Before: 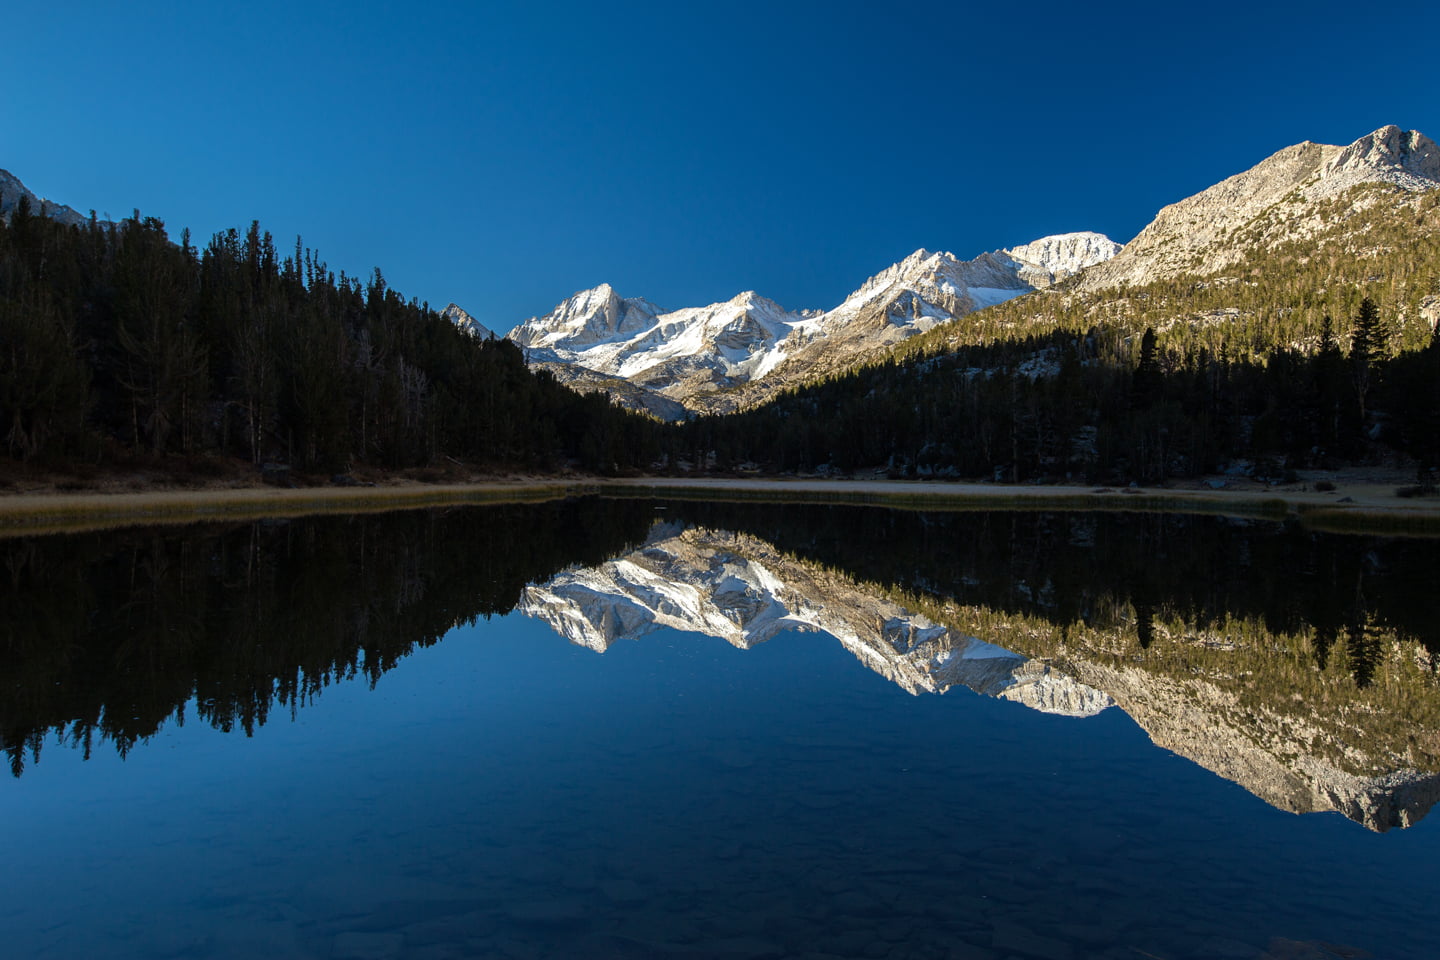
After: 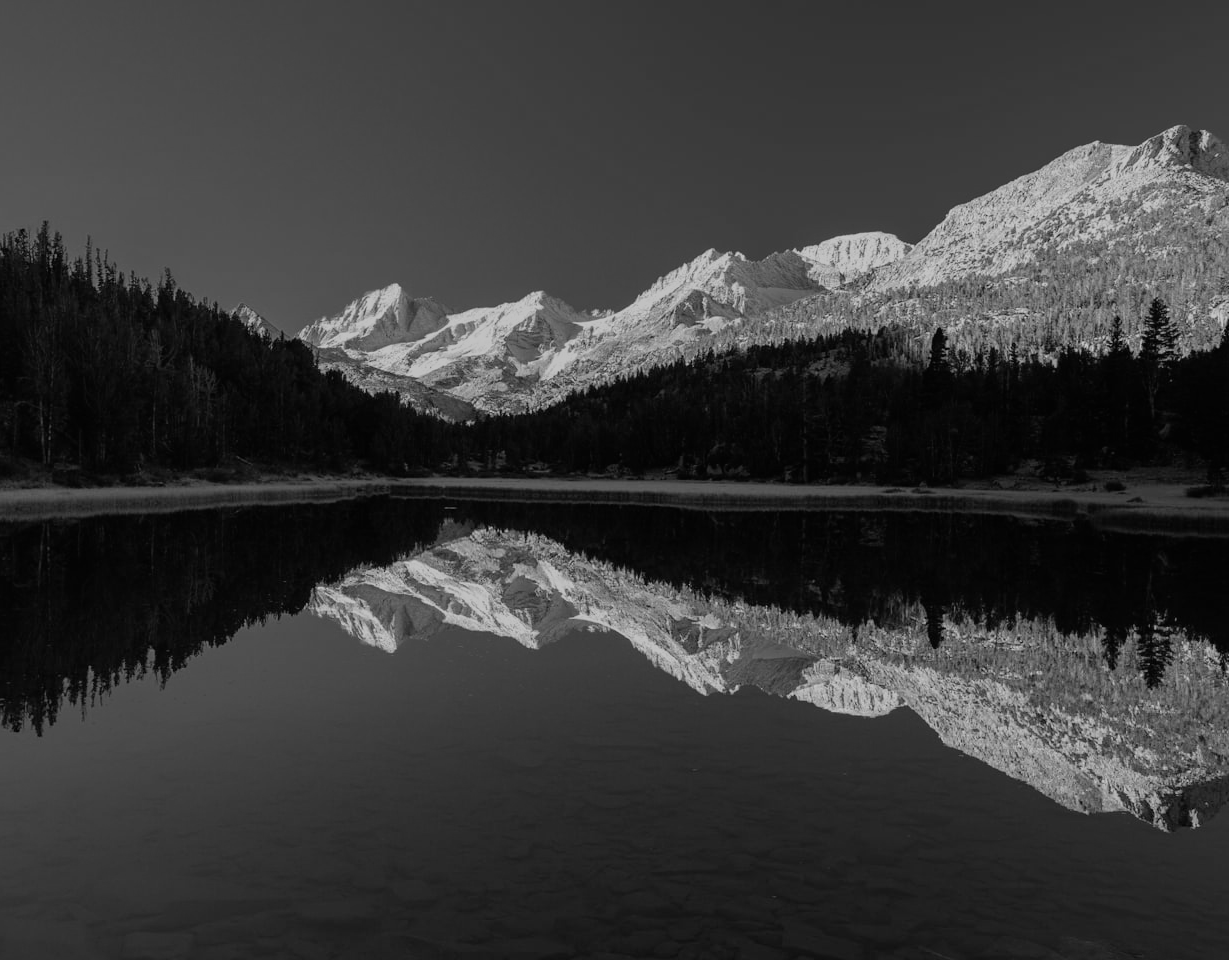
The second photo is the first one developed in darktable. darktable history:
color zones: curves: ch0 [(0.002, 0.593) (0.143, 0.417) (0.285, 0.541) (0.455, 0.289) (0.608, 0.327) (0.727, 0.283) (0.869, 0.571) (1, 0.603)]; ch1 [(0, 0) (0.143, 0) (0.286, 0) (0.429, 0) (0.571, 0) (0.714, 0) (0.857, 0)]
filmic rgb: black relative exposure -6.59 EV, white relative exposure 4.71 EV, hardness 3.13, contrast 0.805
color balance: lift [1.004, 1.002, 1.002, 0.998], gamma [1, 1.007, 1.002, 0.993], gain [1, 0.977, 1.013, 1.023], contrast -3.64%
crop and rotate: left 14.584%
